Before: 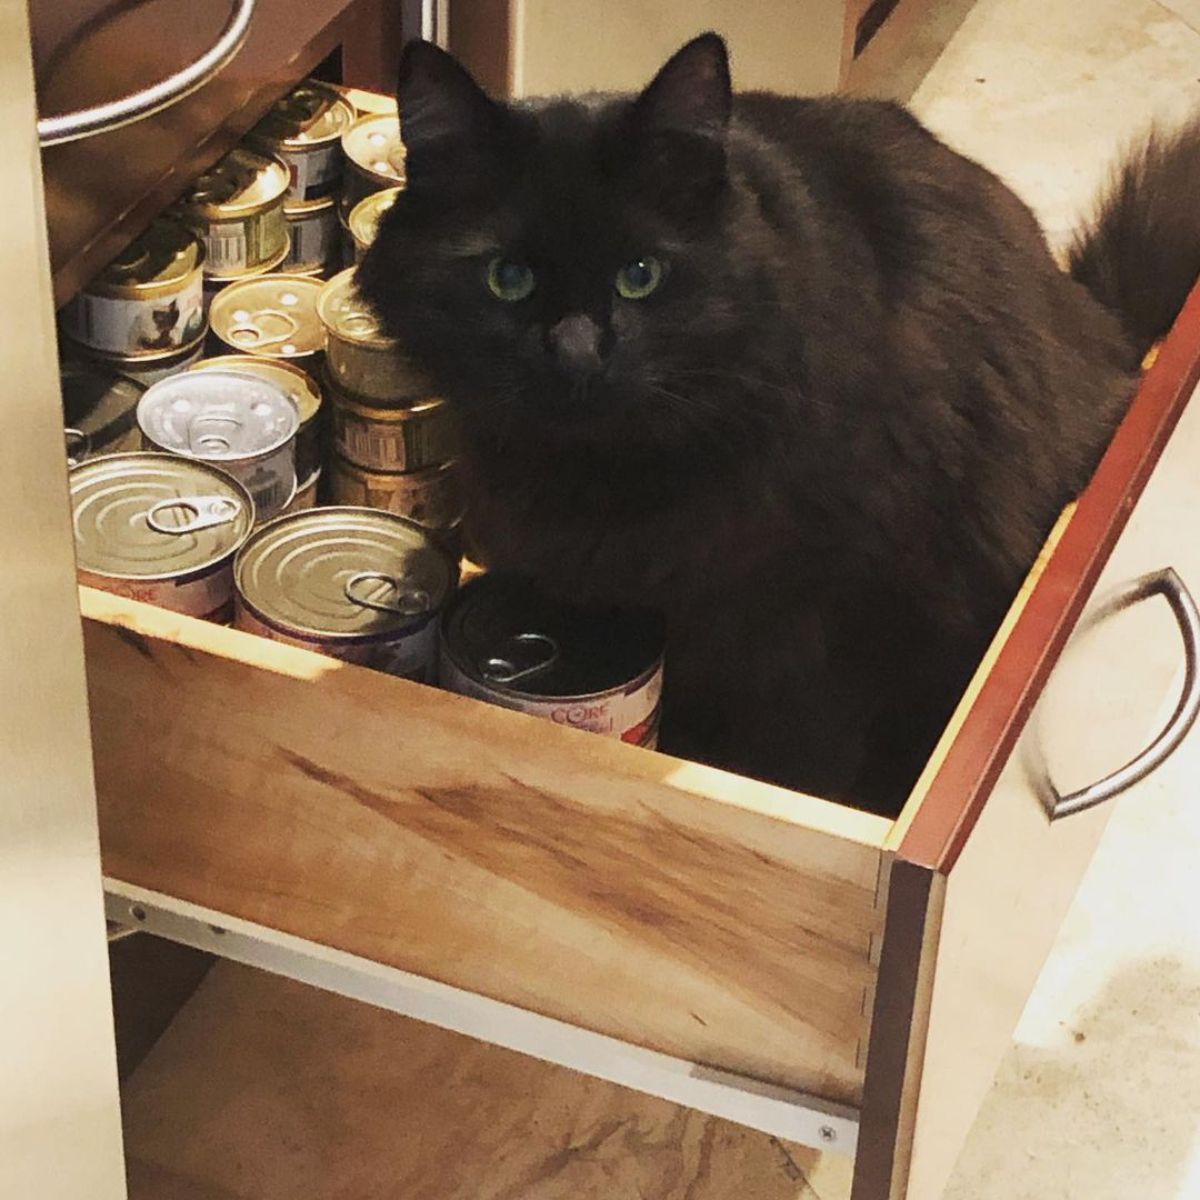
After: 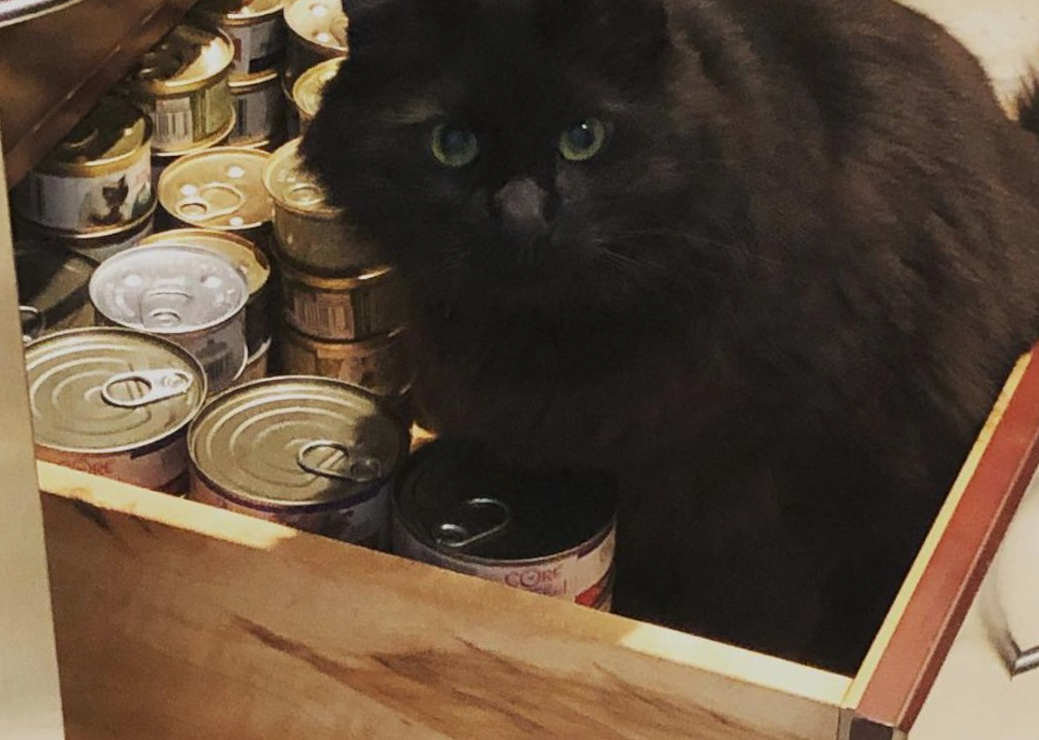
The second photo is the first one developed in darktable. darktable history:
rotate and perspective: rotation -1.32°, lens shift (horizontal) -0.031, crop left 0.015, crop right 0.985, crop top 0.047, crop bottom 0.982
exposure: exposure -0.293 EV, compensate highlight preservation false
crop: left 3.015%, top 8.969%, right 9.647%, bottom 26.457%
